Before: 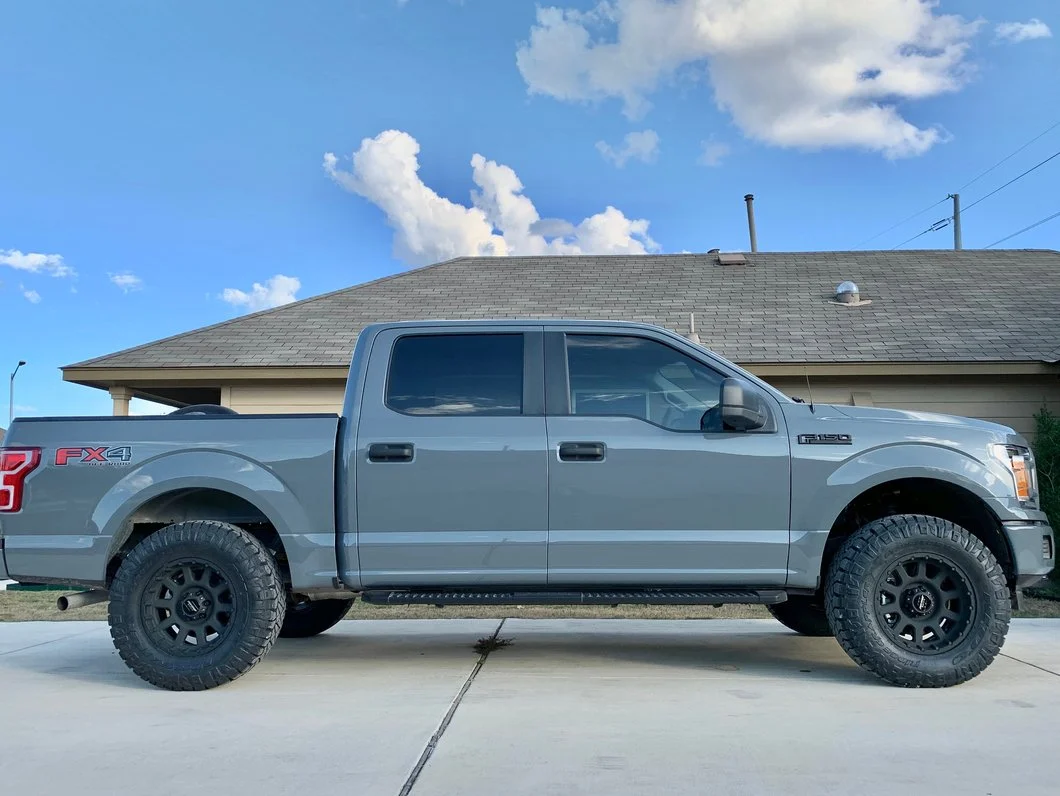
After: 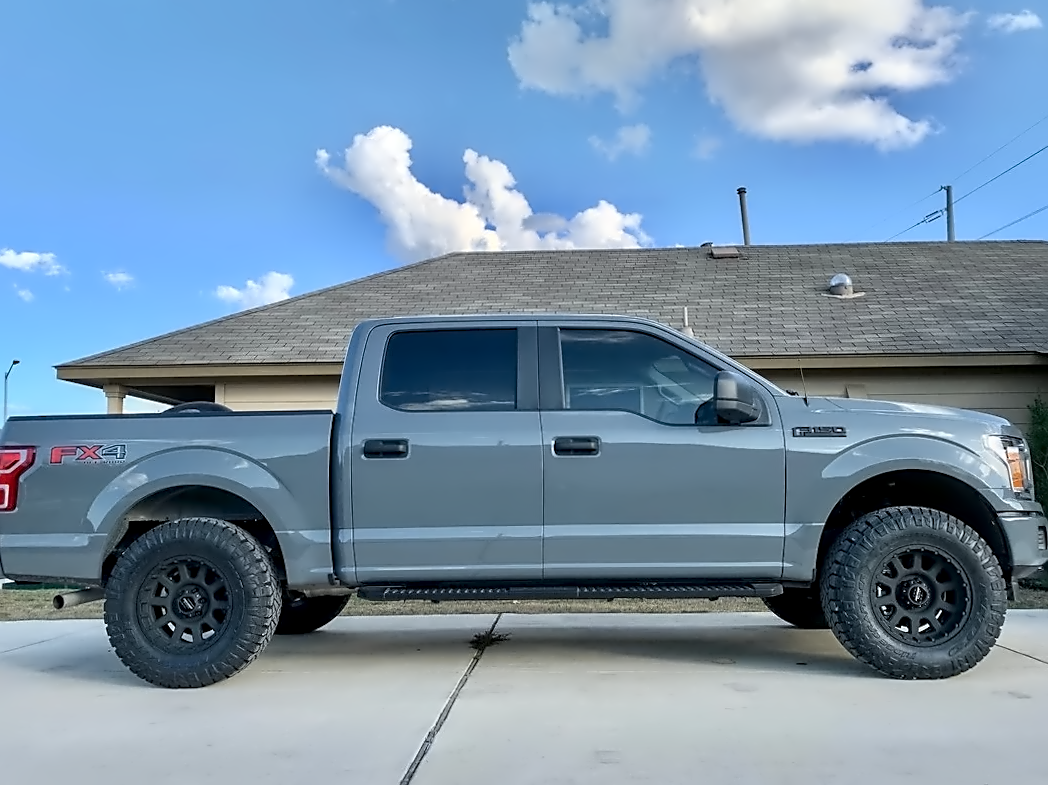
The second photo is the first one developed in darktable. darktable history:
sharpen: on, module defaults
levels: levels [0, 0.492, 0.984]
local contrast: detail 130%
contrast equalizer: octaves 7, y [[0.5 ×6], [0.5 ×6], [0.5 ×6], [0, 0.033, 0.067, 0.1, 0.133, 0.167], [0, 0.05, 0.1, 0.15, 0.2, 0.25]]
rotate and perspective: rotation -0.45°, automatic cropping original format, crop left 0.008, crop right 0.992, crop top 0.012, crop bottom 0.988
